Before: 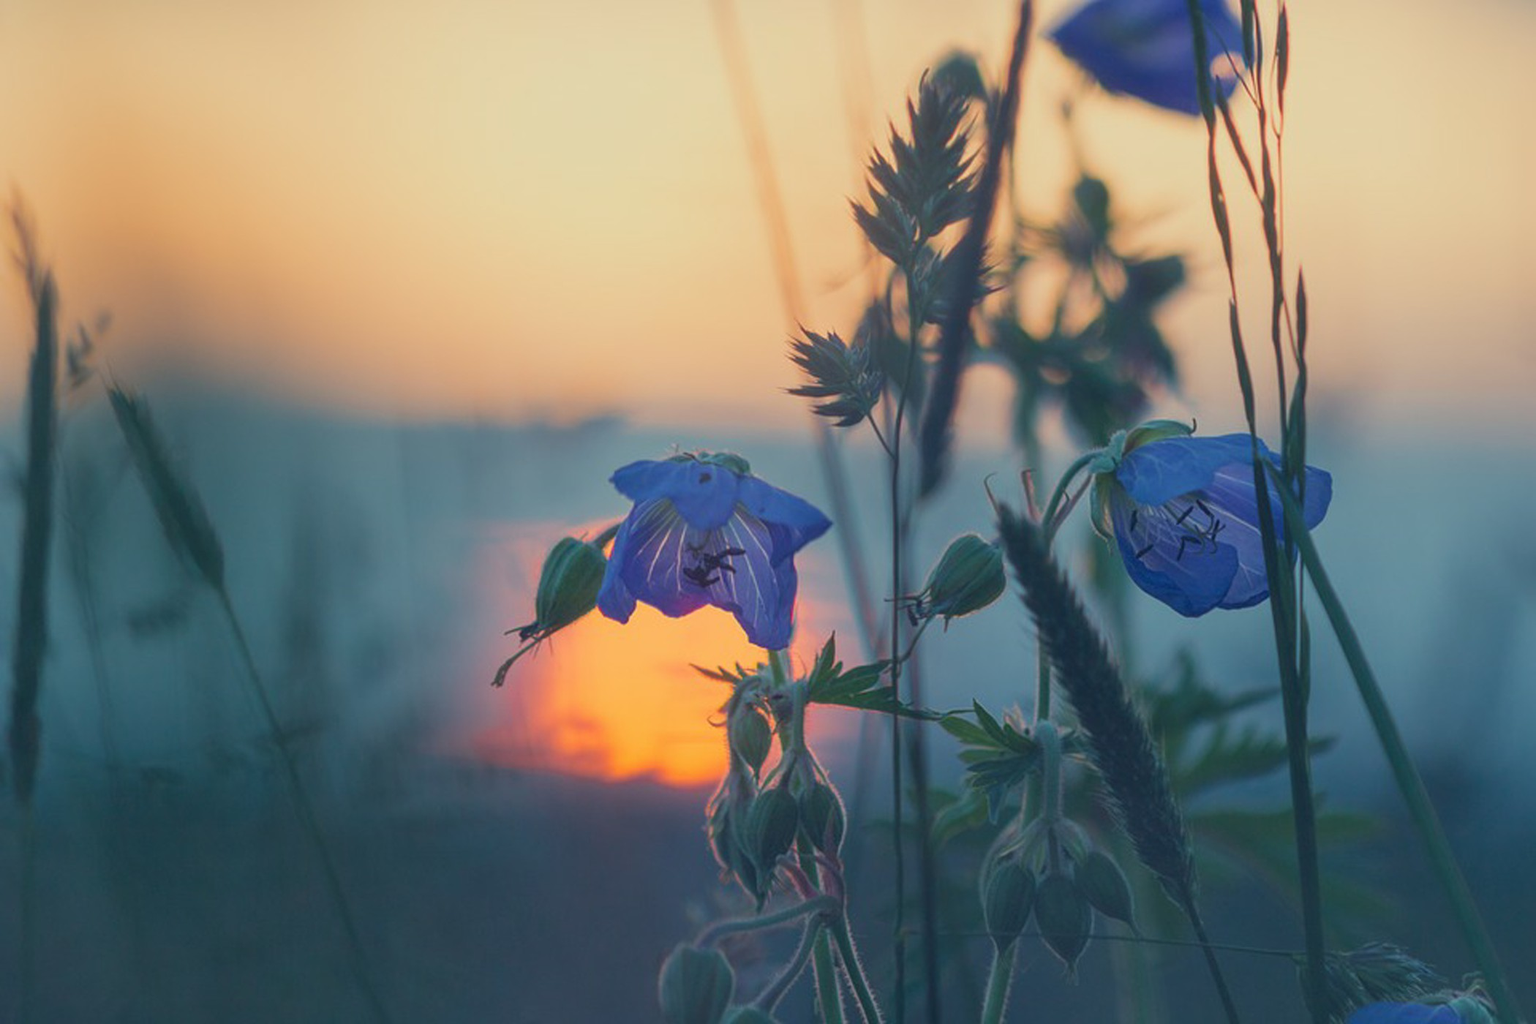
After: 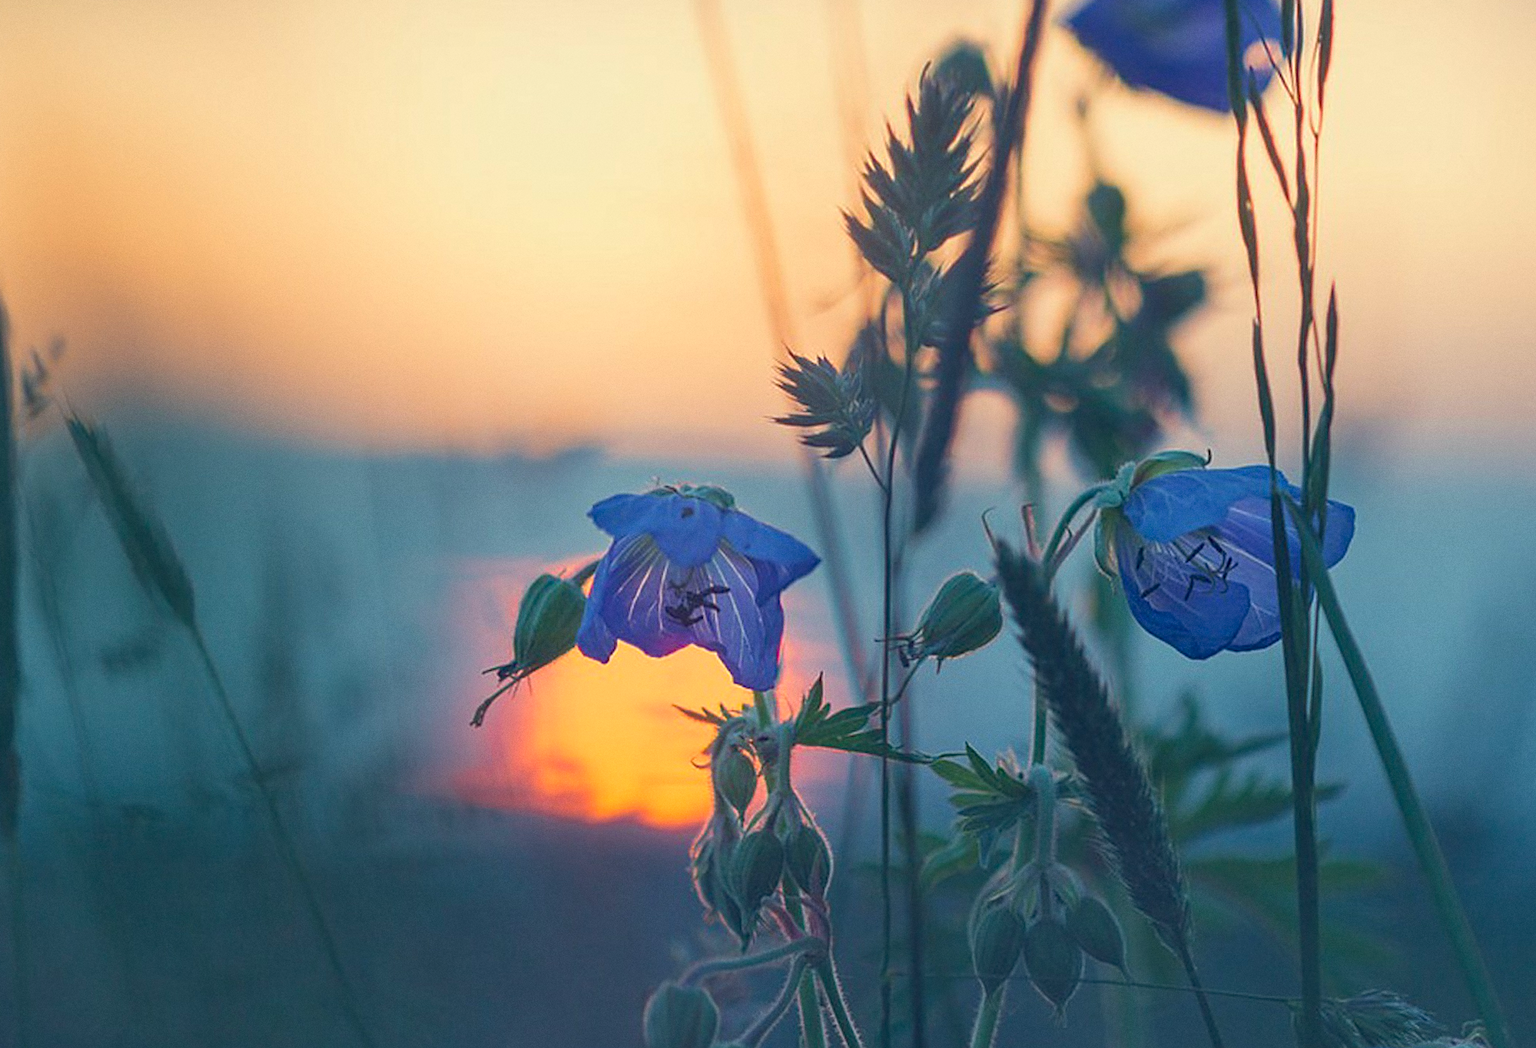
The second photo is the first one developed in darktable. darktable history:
exposure: exposure 0.3 EV, compensate highlight preservation false
grain: coarseness 0.09 ISO, strength 16.61%
sharpen: on, module defaults
haze removal: compatibility mode true, adaptive false
rotate and perspective: rotation 0.074°, lens shift (vertical) 0.096, lens shift (horizontal) -0.041, crop left 0.043, crop right 0.952, crop top 0.024, crop bottom 0.979
